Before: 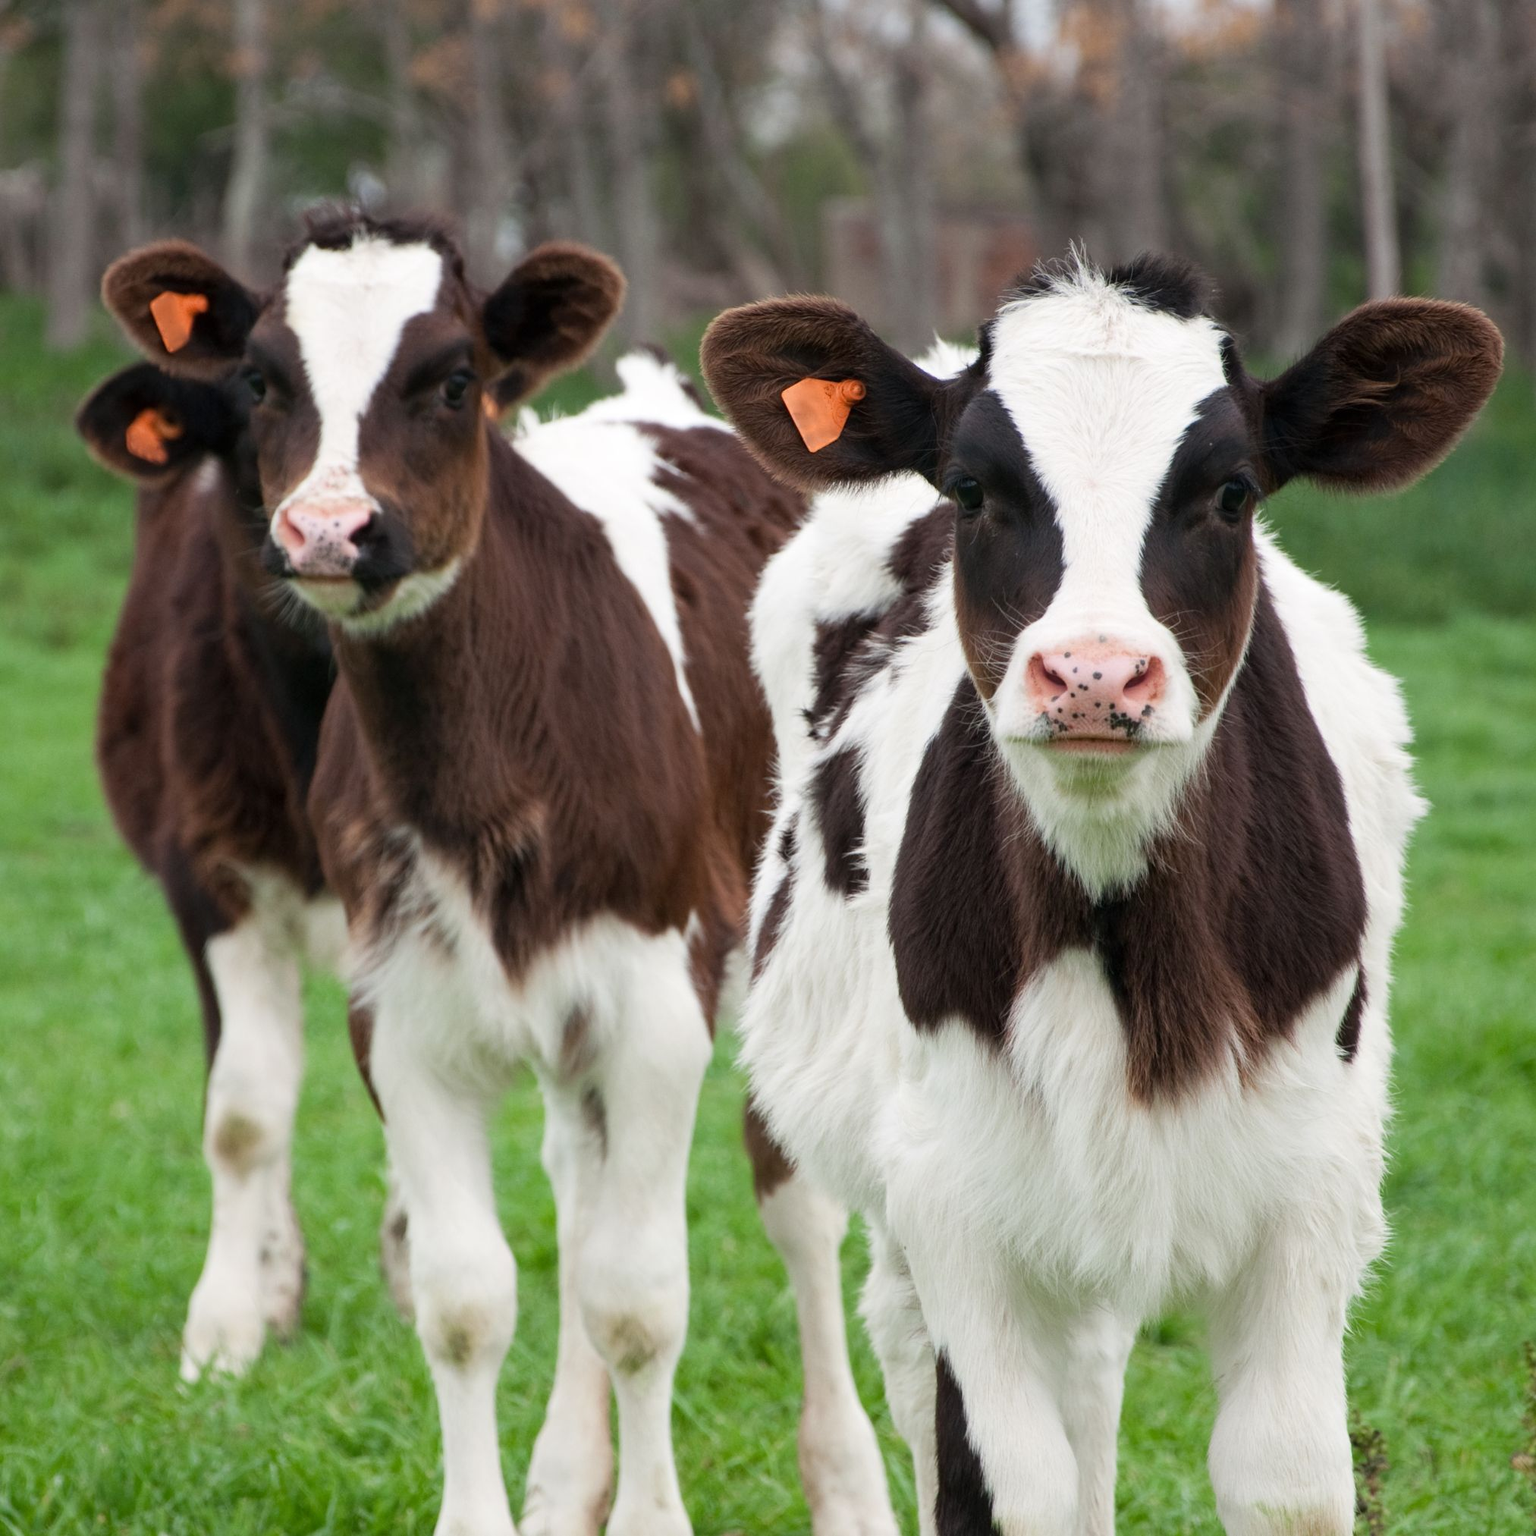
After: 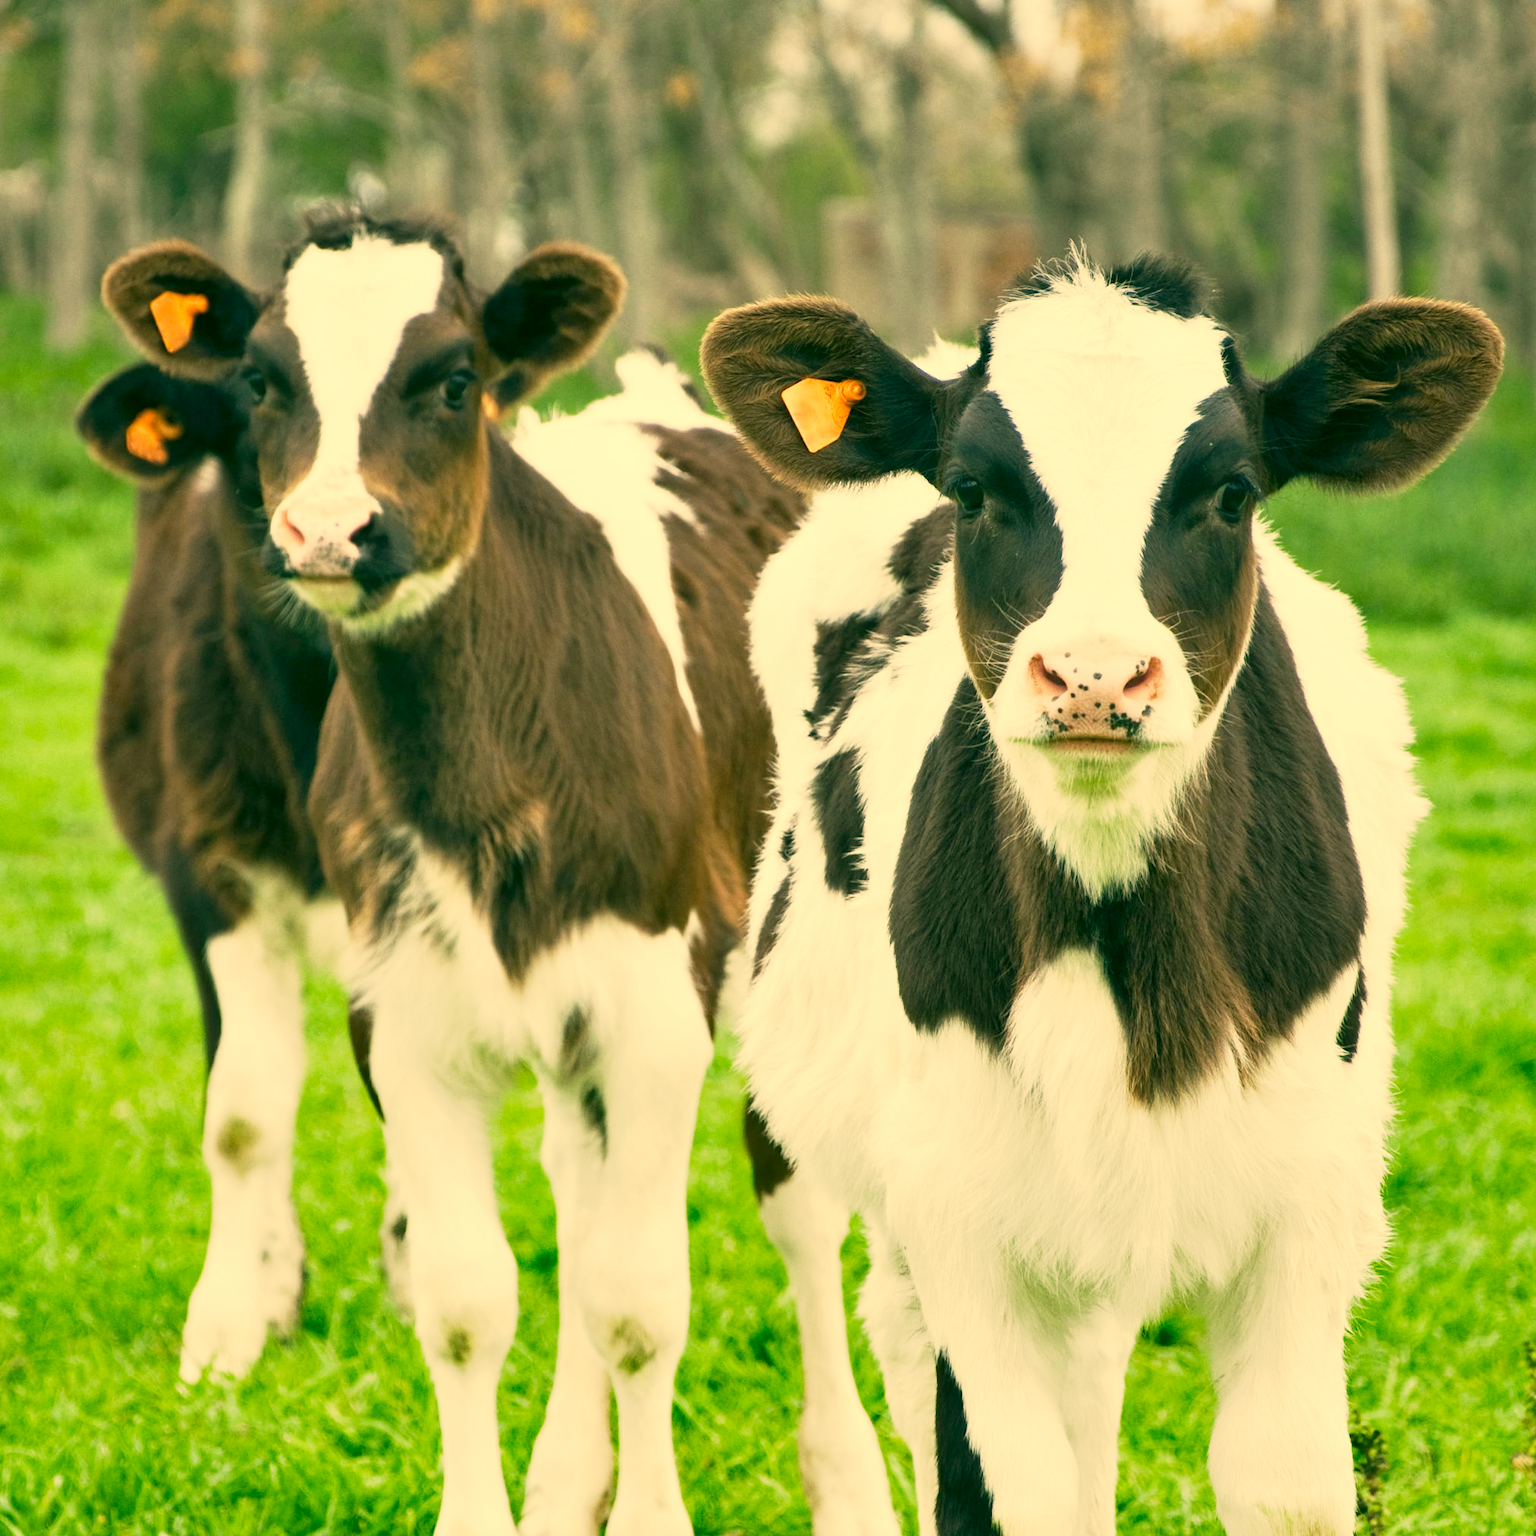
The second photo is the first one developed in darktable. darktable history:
base curve: curves: ch0 [(0, 0) (0.088, 0.125) (0.176, 0.251) (0.354, 0.501) (0.613, 0.749) (1, 0.877)], preserve colors none
exposure: black level correction 0, exposure 0.7 EV, compensate exposure bias true, compensate highlight preservation false
shadows and highlights: soften with gaussian
color correction: highlights a* 5.62, highlights b* 33.57, shadows a* -25.86, shadows b* 4.02
